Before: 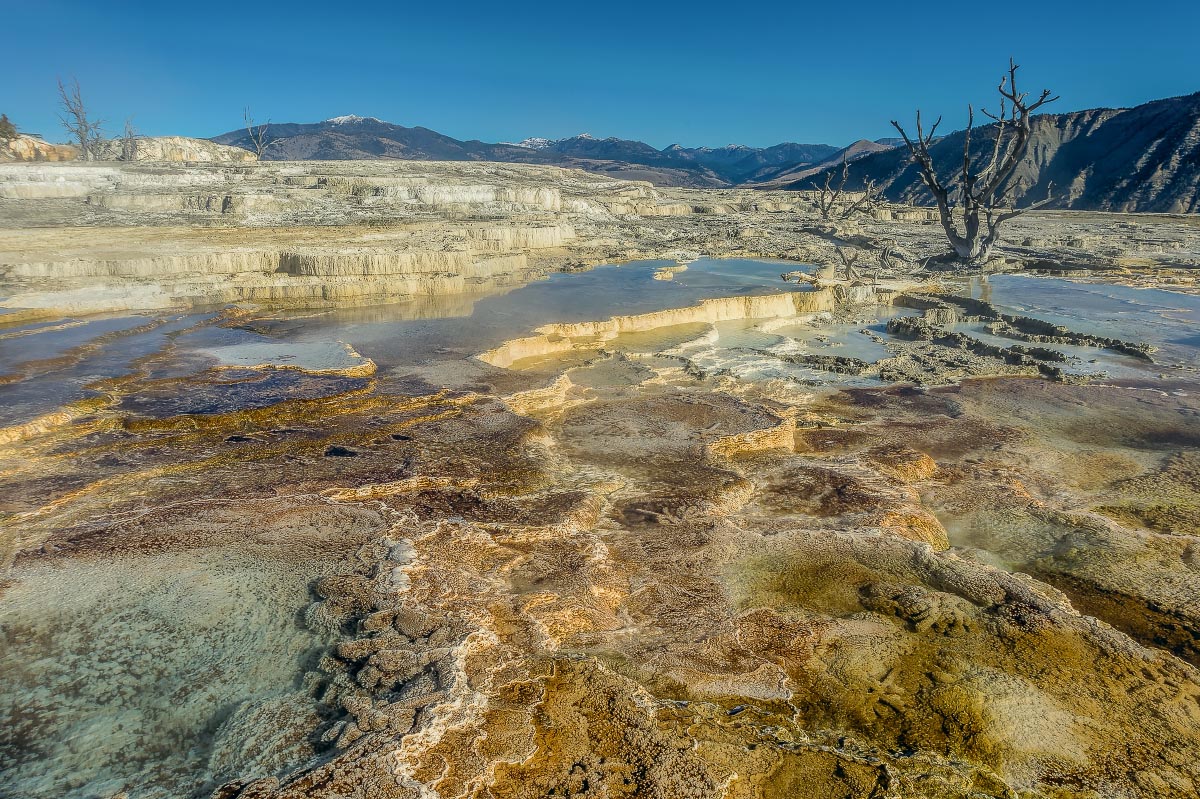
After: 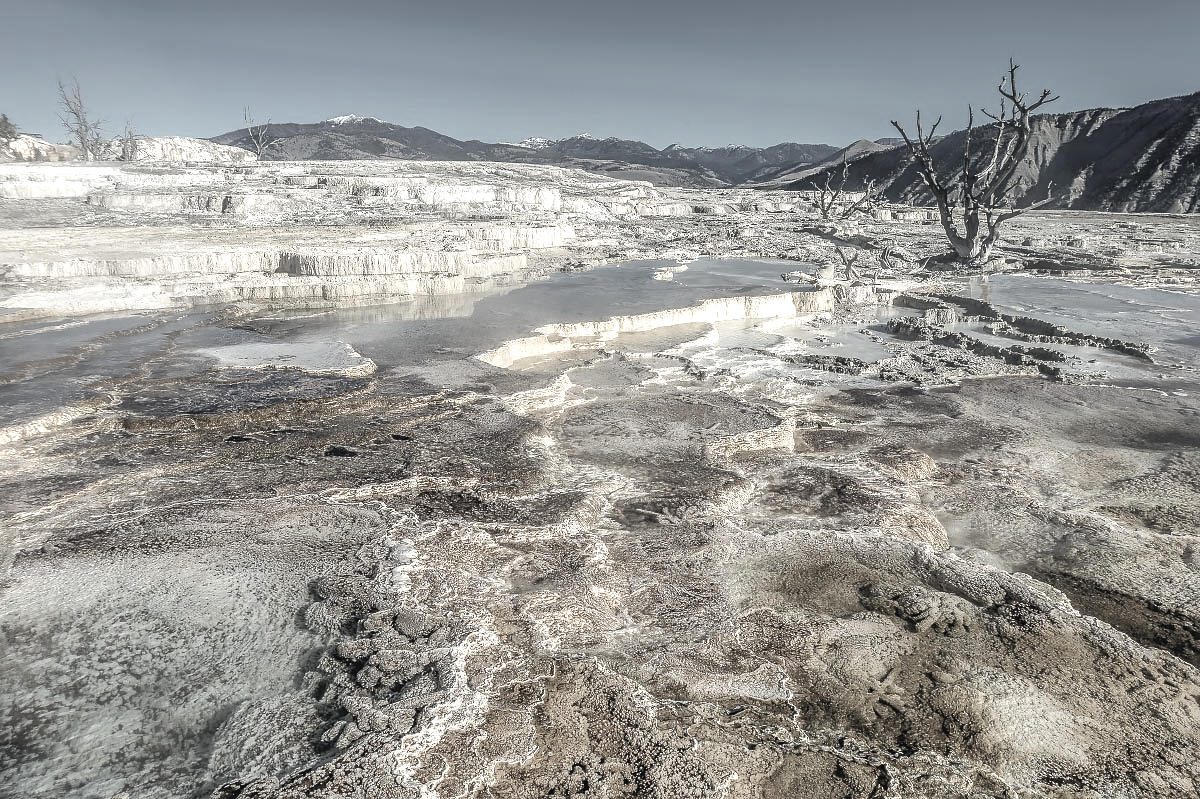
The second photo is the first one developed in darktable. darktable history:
sharpen: amount 0.206
contrast brightness saturation: contrast -0.08, brightness -0.041, saturation -0.106
color correction: highlights b* 0.065, saturation 0.202
exposure: black level correction 0, exposure 0.855 EV, compensate highlight preservation false
